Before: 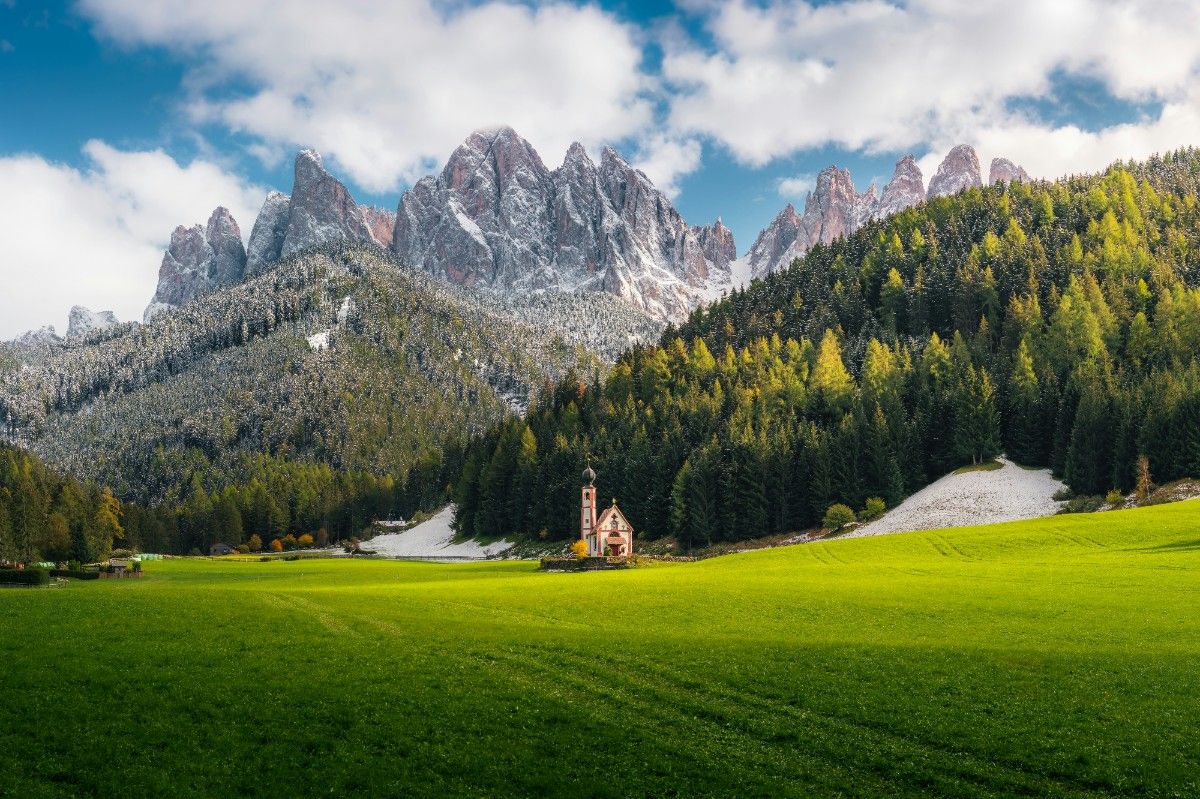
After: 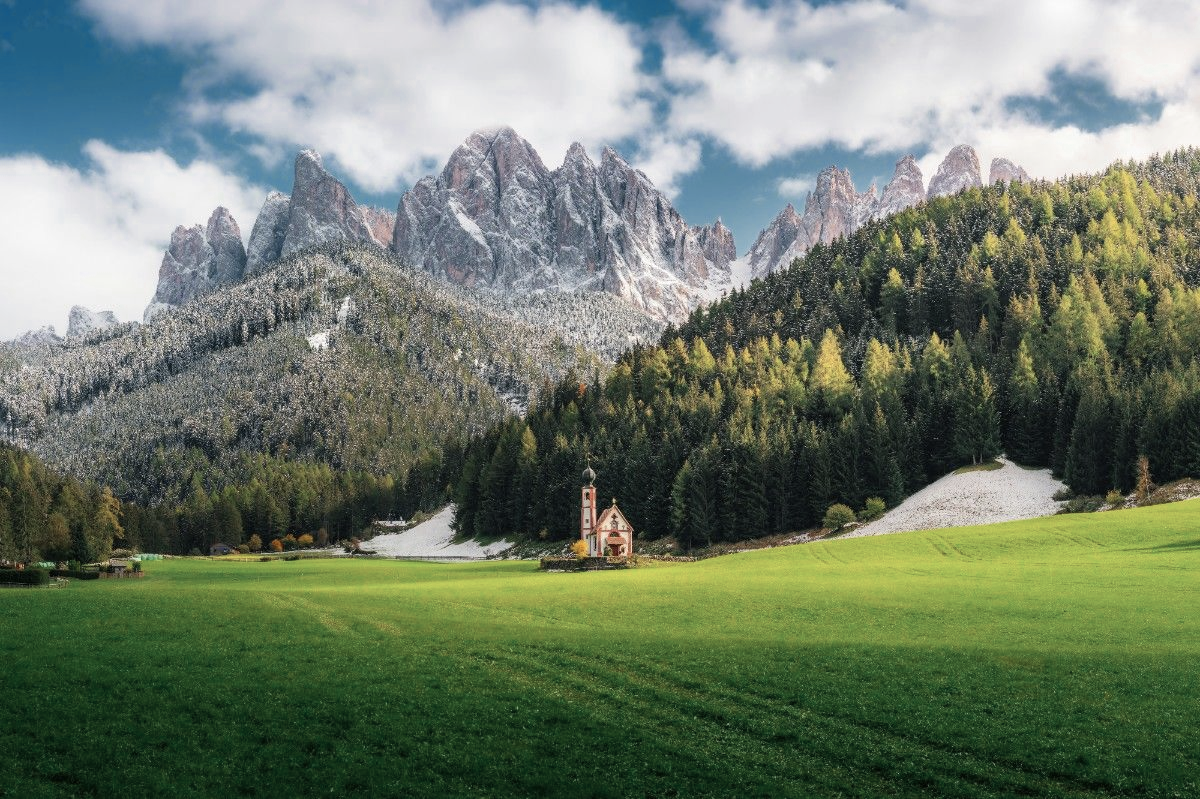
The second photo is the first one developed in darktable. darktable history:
tone curve: curves: ch0 [(0, 0) (0.641, 0.691) (1, 1)], color space Lab, independent channels, preserve colors none
color zones: curves: ch0 [(0, 0.5) (0.125, 0.4) (0.25, 0.5) (0.375, 0.4) (0.5, 0.4) (0.625, 0.35) (0.75, 0.35) (0.875, 0.5)]; ch1 [(0, 0.35) (0.125, 0.45) (0.25, 0.35) (0.375, 0.35) (0.5, 0.35) (0.625, 0.35) (0.75, 0.45) (0.875, 0.35)]; ch2 [(0, 0.6) (0.125, 0.5) (0.25, 0.5) (0.375, 0.6) (0.5, 0.6) (0.625, 0.5) (0.75, 0.5) (0.875, 0.5)]
